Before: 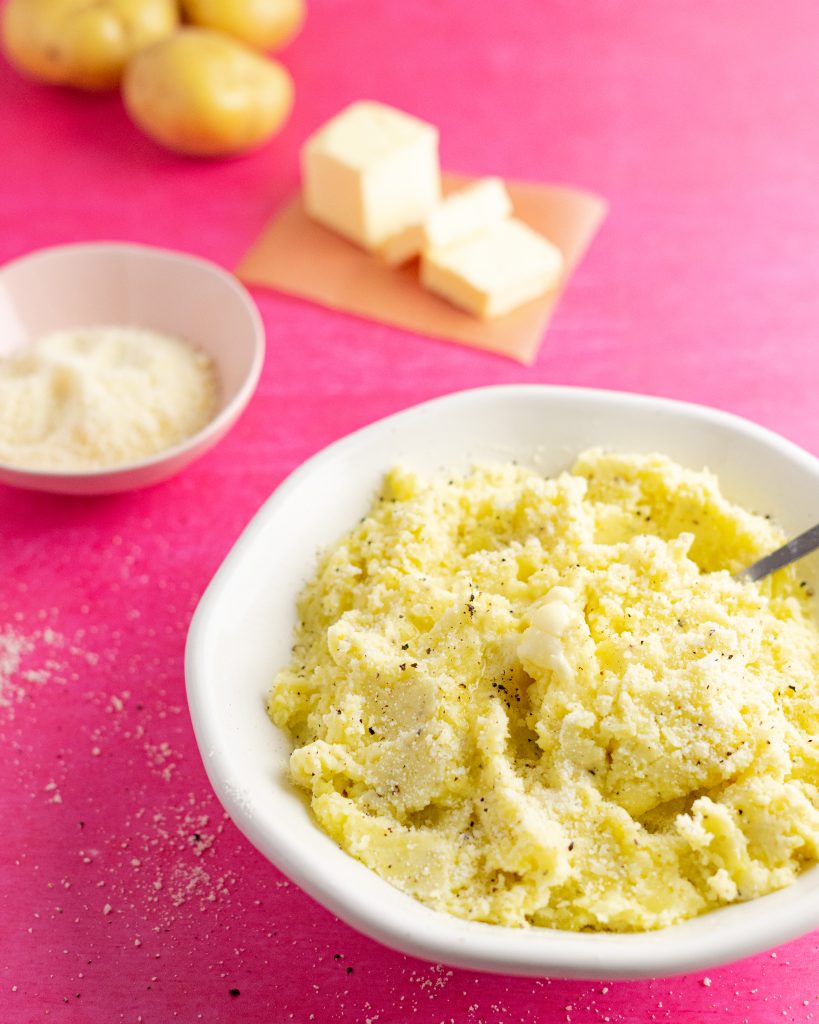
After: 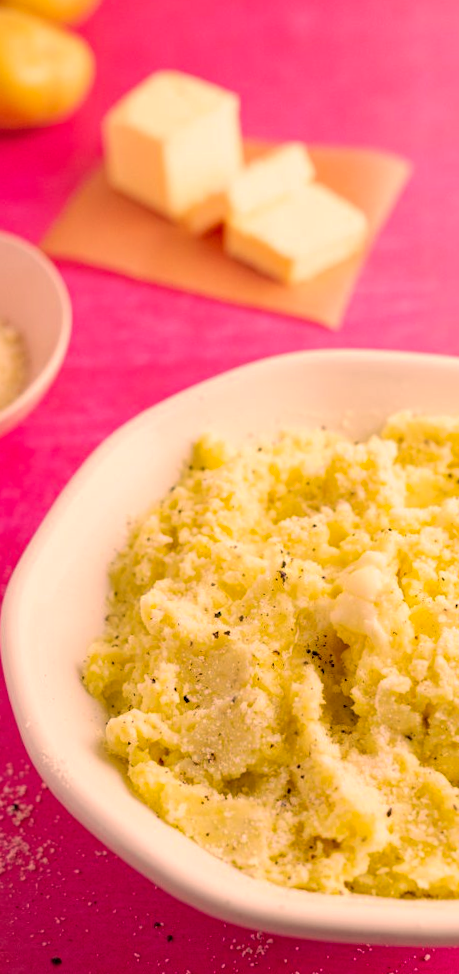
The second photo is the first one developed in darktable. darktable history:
crop and rotate: left 22.516%, right 21.234%
rotate and perspective: rotation -1.32°, lens shift (horizontal) -0.031, crop left 0.015, crop right 0.985, crop top 0.047, crop bottom 0.982
tone curve: curves: ch0 [(0, 0) (0.915, 0.89) (1, 1)]
color correction: highlights a* 21.88, highlights b* 22.25
